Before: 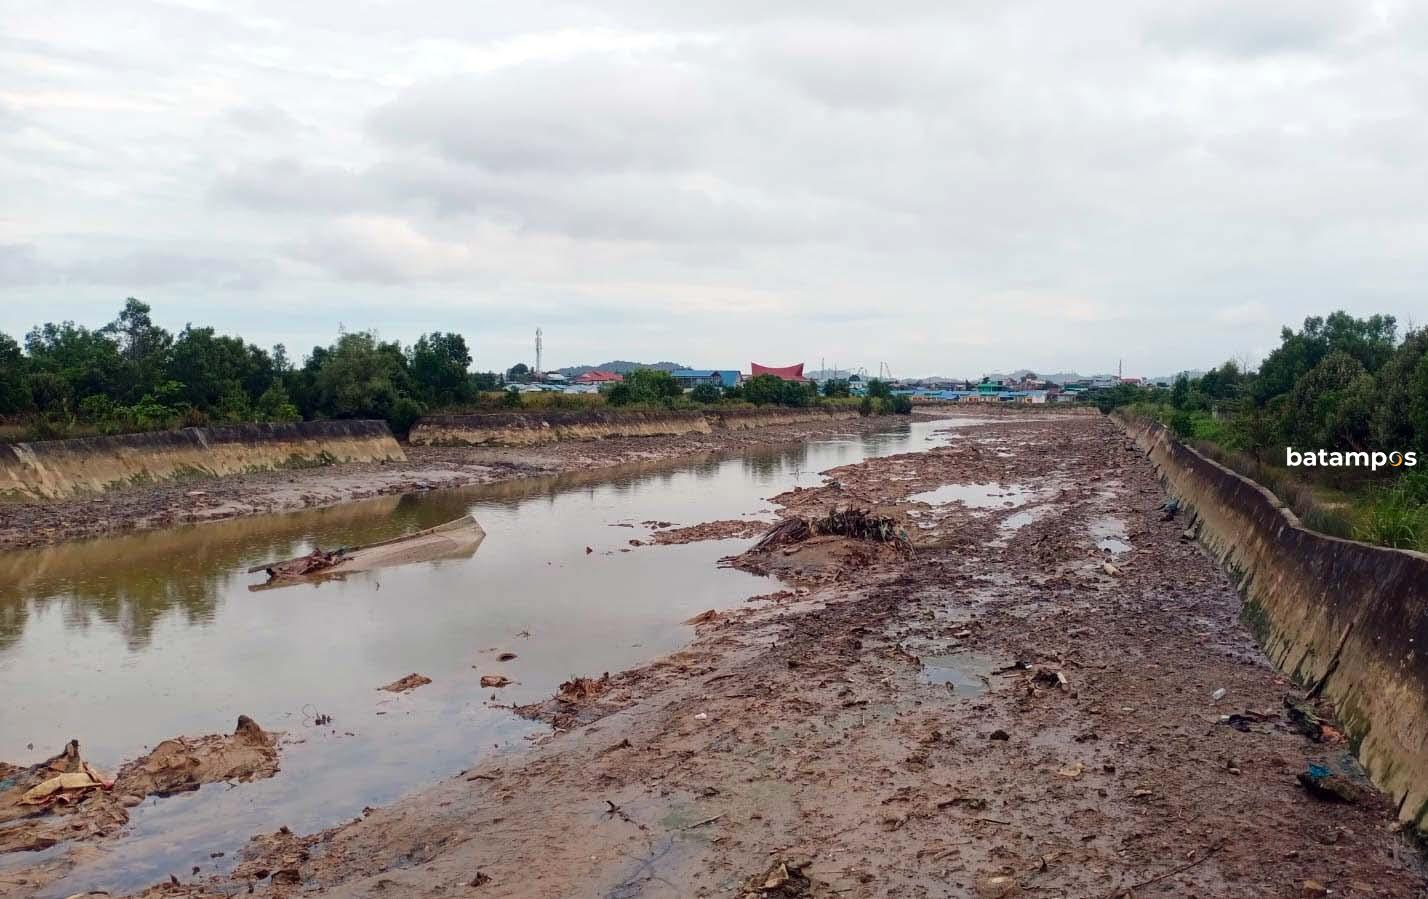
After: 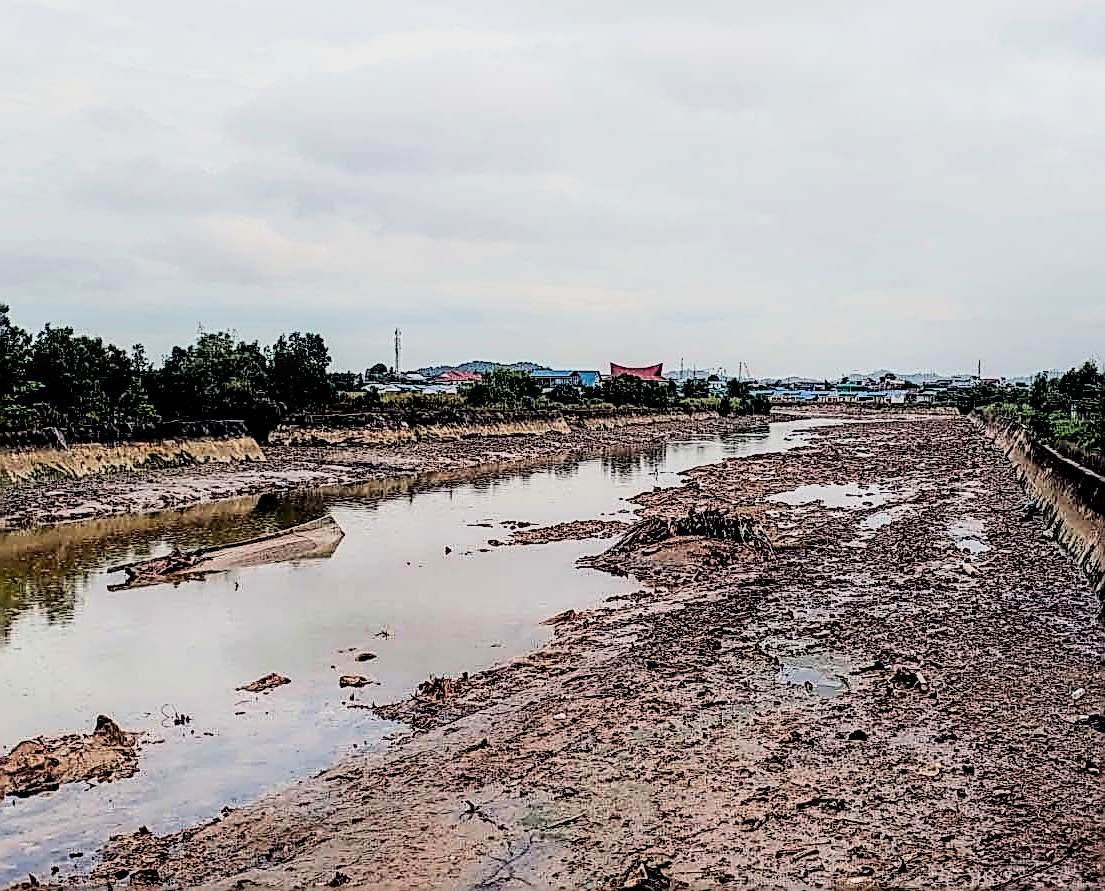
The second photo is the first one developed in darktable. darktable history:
crop: left 9.885%, right 12.715%
filmic rgb: black relative exposure -2.73 EV, white relative exposure 4.56 EV, hardness 1.69, contrast 1.24
local contrast: highlights 23%, detail 150%
exposure: compensate highlight preservation false
contrast brightness saturation: contrast 0.195, brightness 0.162, saturation 0.225
sharpen: amount 1.982
tone equalizer: smoothing 1
